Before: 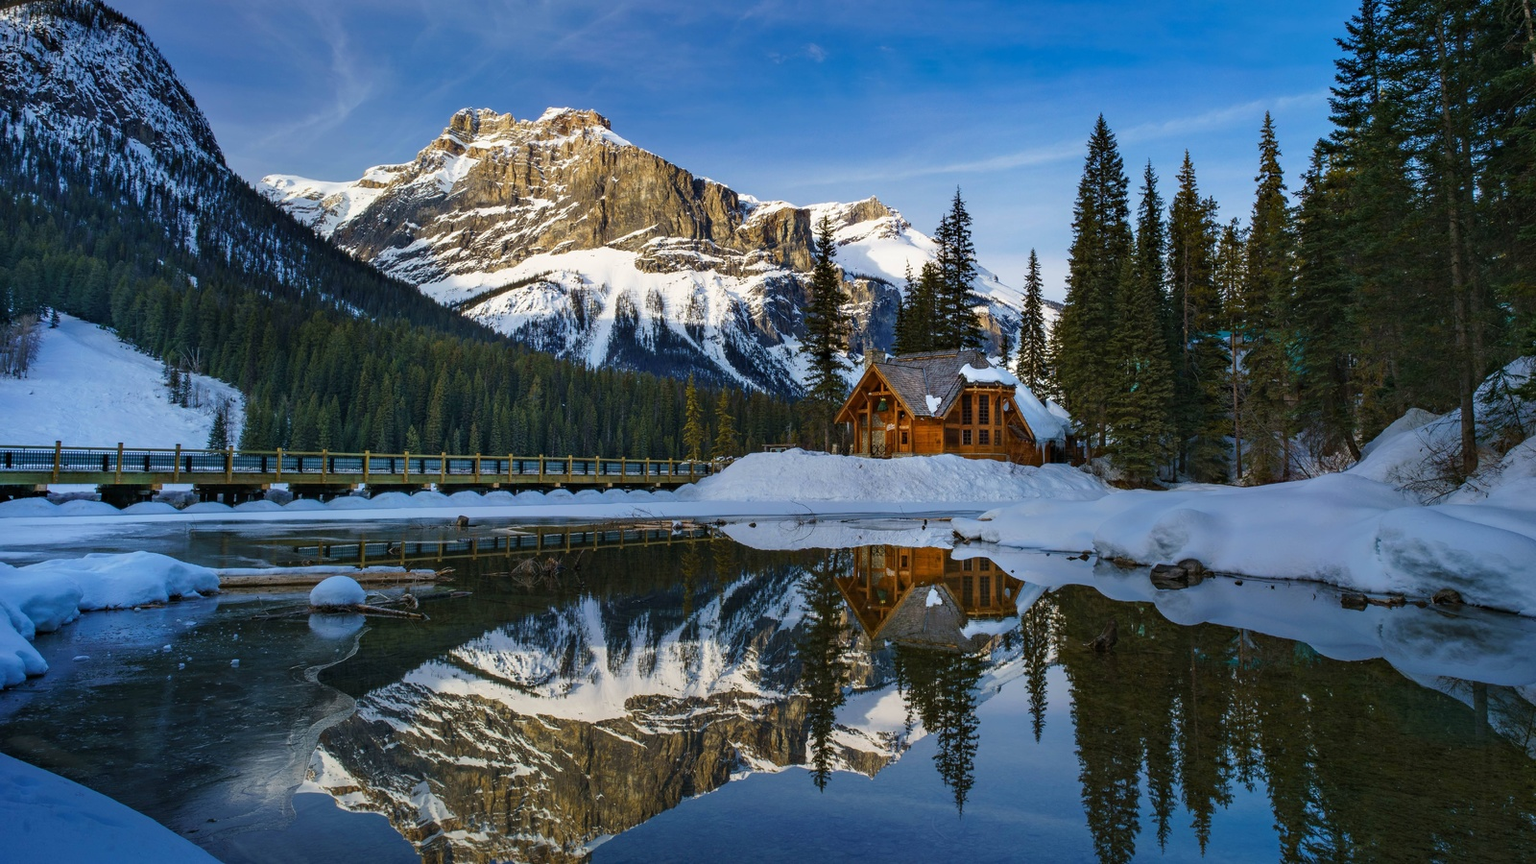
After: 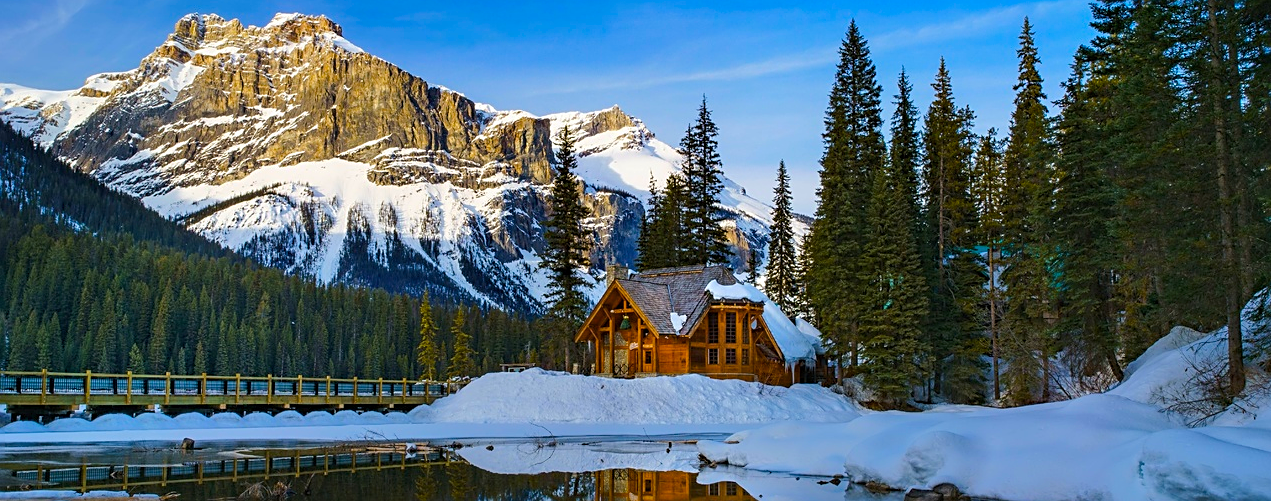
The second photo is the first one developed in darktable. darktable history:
color balance rgb: perceptual saturation grading › global saturation 25%, perceptual brilliance grading › mid-tones 10%, perceptual brilliance grading › shadows 15%, global vibrance 20%
sharpen: on, module defaults
crop: left 18.38%, top 11.092%, right 2.134%, bottom 33.217%
